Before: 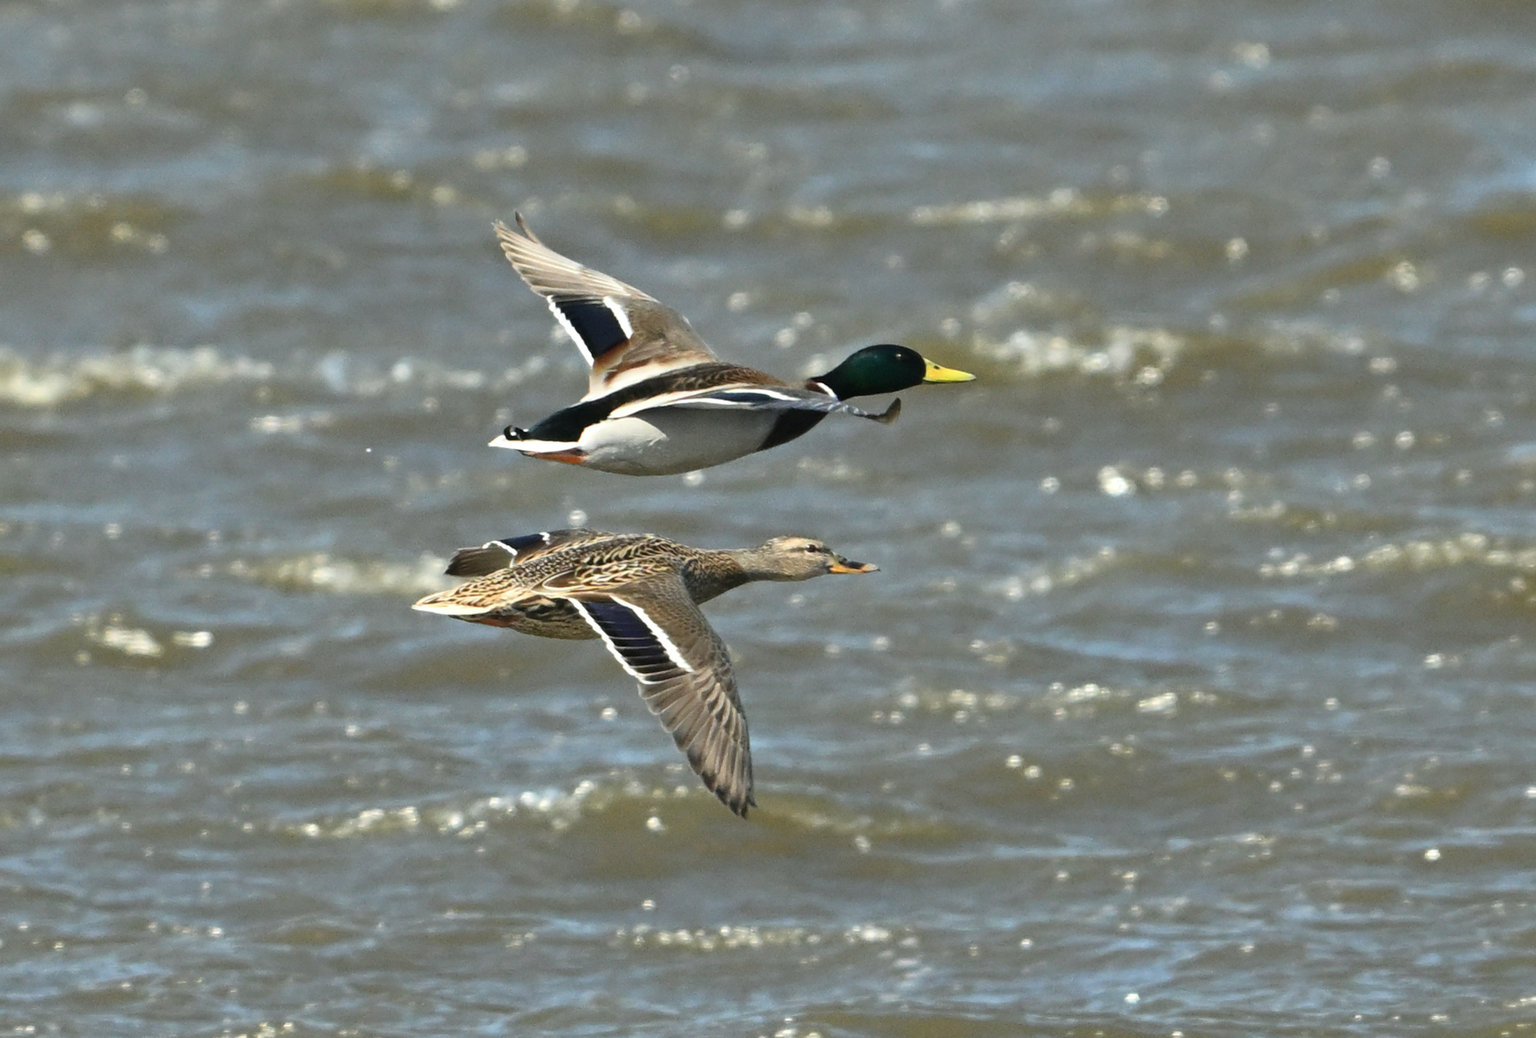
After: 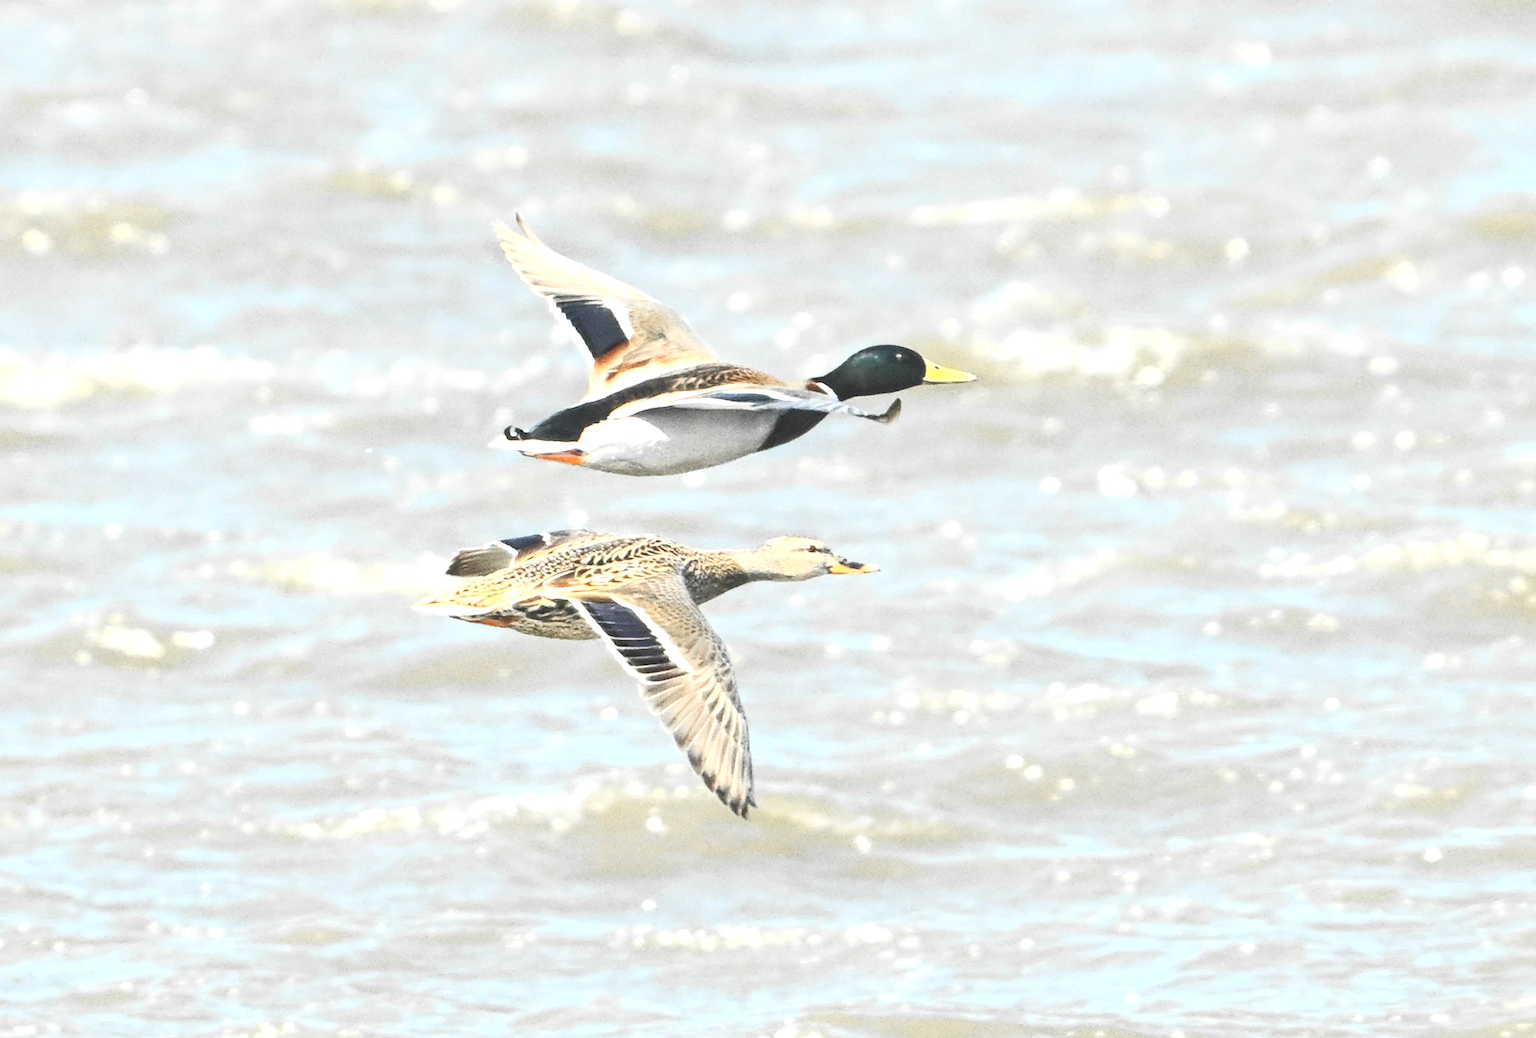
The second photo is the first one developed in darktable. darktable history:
color zones: curves: ch1 [(0, 0.679) (0.143, 0.647) (0.286, 0.261) (0.378, -0.011) (0.571, 0.396) (0.714, 0.399) (0.857, 0.406) (1, 0.679)]
exposure: black level correction 0, exposure 1.199 EV, compensate highlight preservation false
contrast brightness saturation: contrast 0.383, brightness 0.535
local contrast: on, module defaults
